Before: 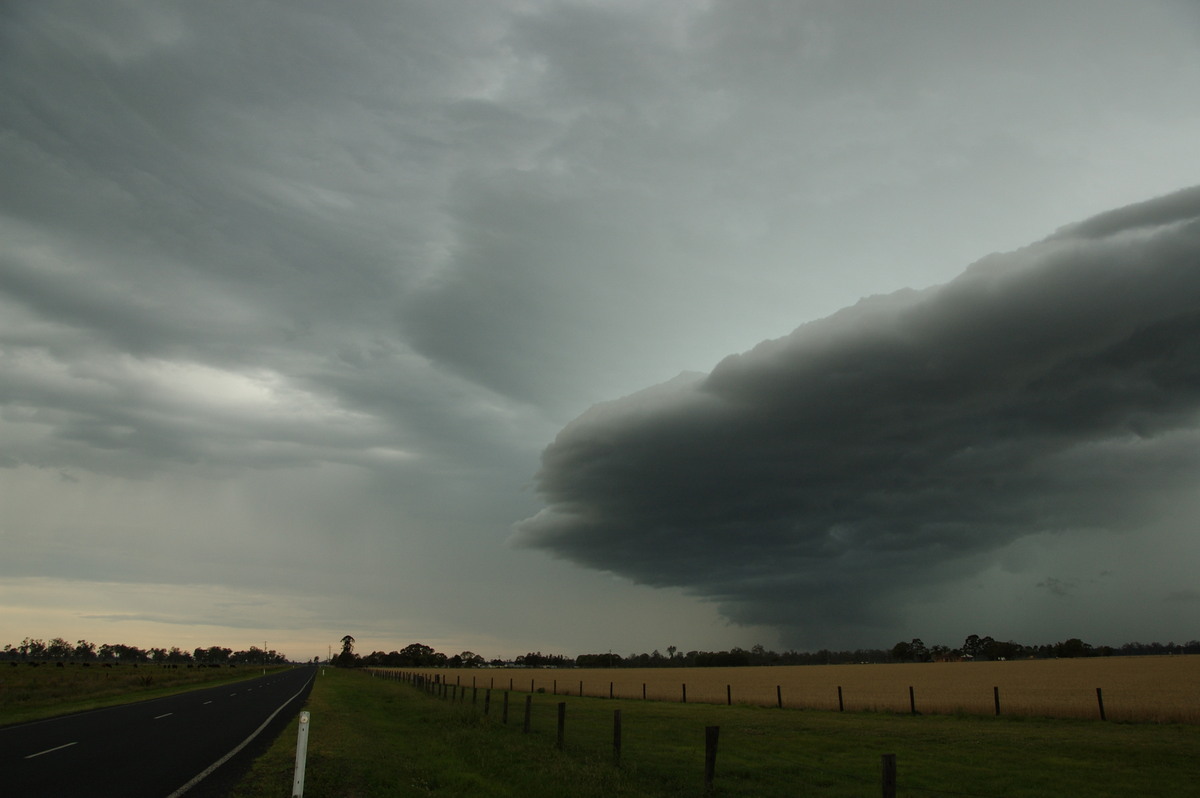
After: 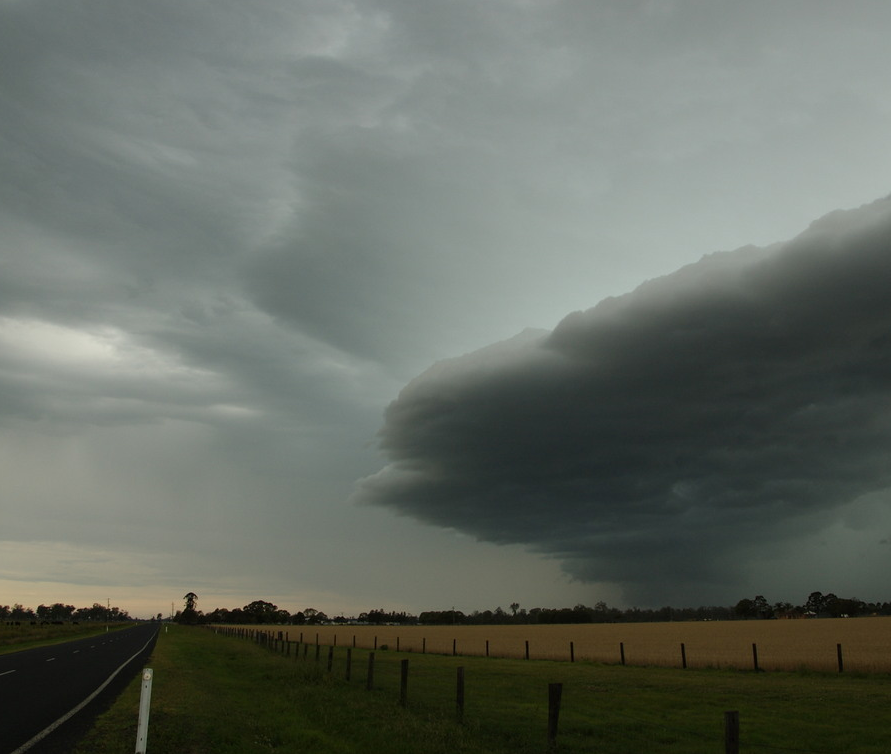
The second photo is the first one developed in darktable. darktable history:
exposure: compensate highlight preservation false
crop and rotate: left 13.09%, top 5.394%, right 12.592%
